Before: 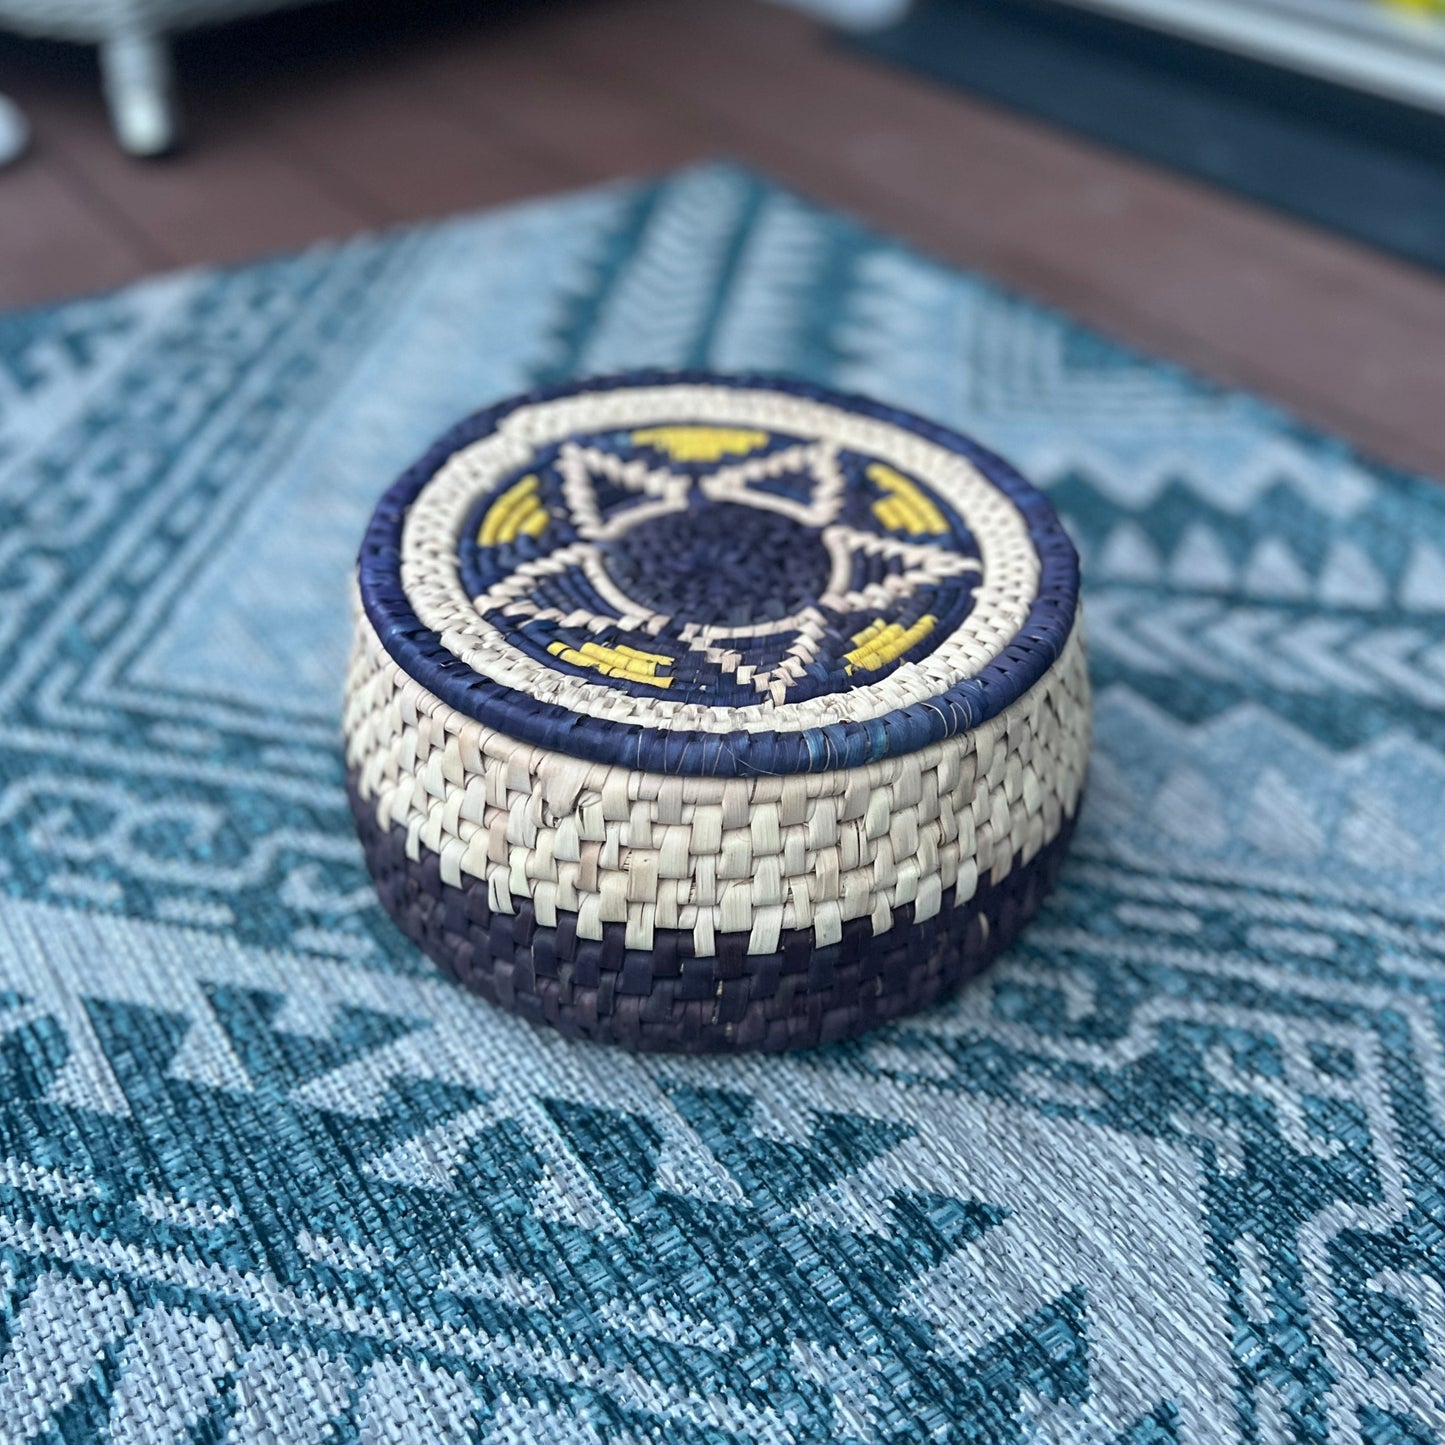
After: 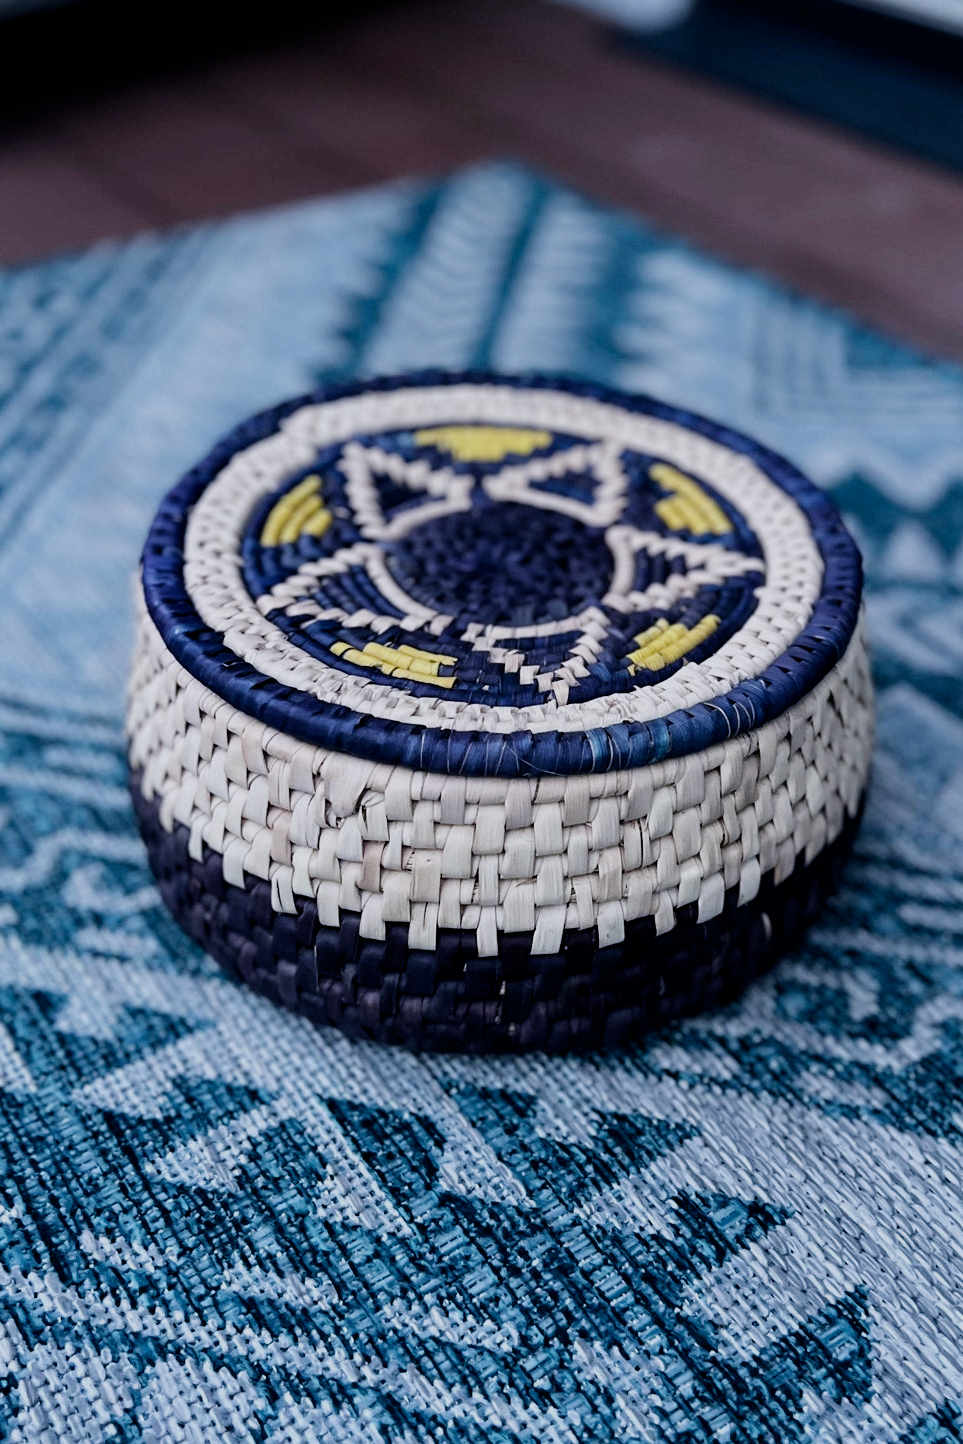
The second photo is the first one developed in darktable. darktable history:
filmic rgb: middle gray luminance 29%, black relative exposure -10.3 EV, white relative exposure 5.5 EV, threshold 6 EV, target black luminance 0%, hardness 3.95, latitude 2.04%, contrast 1.132, highlights saturation mix 5%, shadows ↔ highlights balance 15.11%, add noise in highlights 0, preserve chrominance no, color science v3 (2019), use custom middle-gray values true, iterations of high-quality reconstruction 0, contrast in highlights soft, enable highlight reconstruction true
white balance: red 1.004, blue 1.096
tone equalizer: -8 EV -0.417 EV, -7 EV -0.389 EV, -6 EV -0.333 EV, -5 EV -0.222 EV, -3 EV 0.222 EV, -2 EV 0.333 EV, -1 EV 0.389 EV, +0 EV 0.417 EV, edges refinement/feathering 500, mask exposure compensation -1.57 EV, preserve details no
crop and rotate: left 15.055%, right 18.278%
